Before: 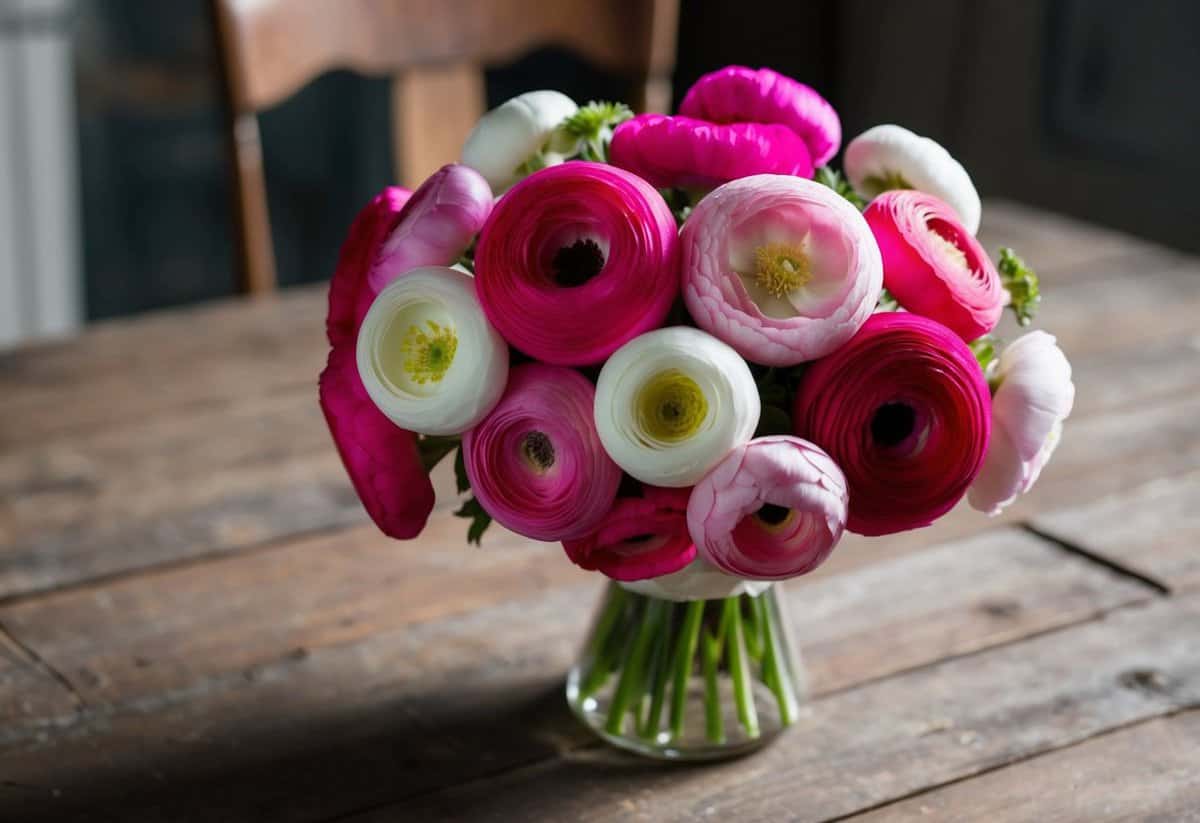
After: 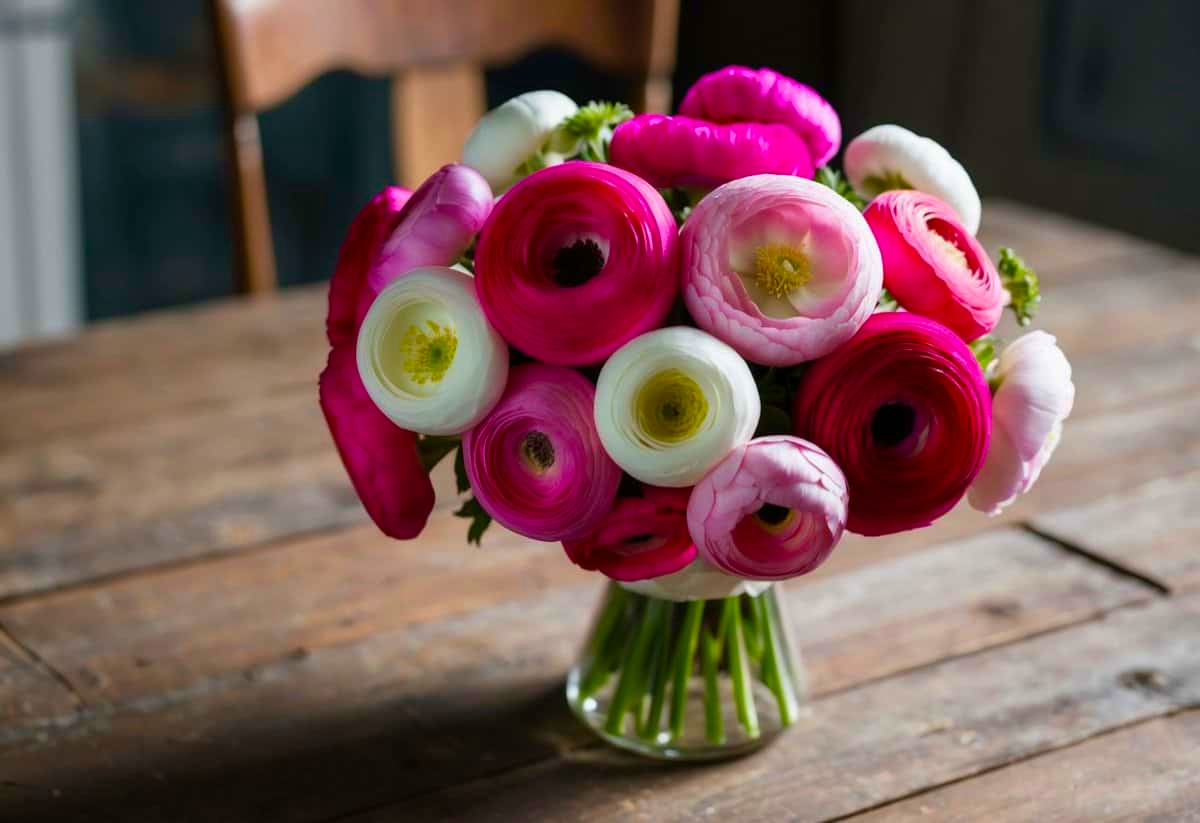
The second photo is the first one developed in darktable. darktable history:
color balance rgb: linear chroma grading › shadows 31.737%, linear chroma grading › global chroma -2.484%, linear chroma grading › mid-tones 3.717%, perceptual saturation grading › global saturation 0.507%, global vibrance 20%
velvia: on, module defaults
